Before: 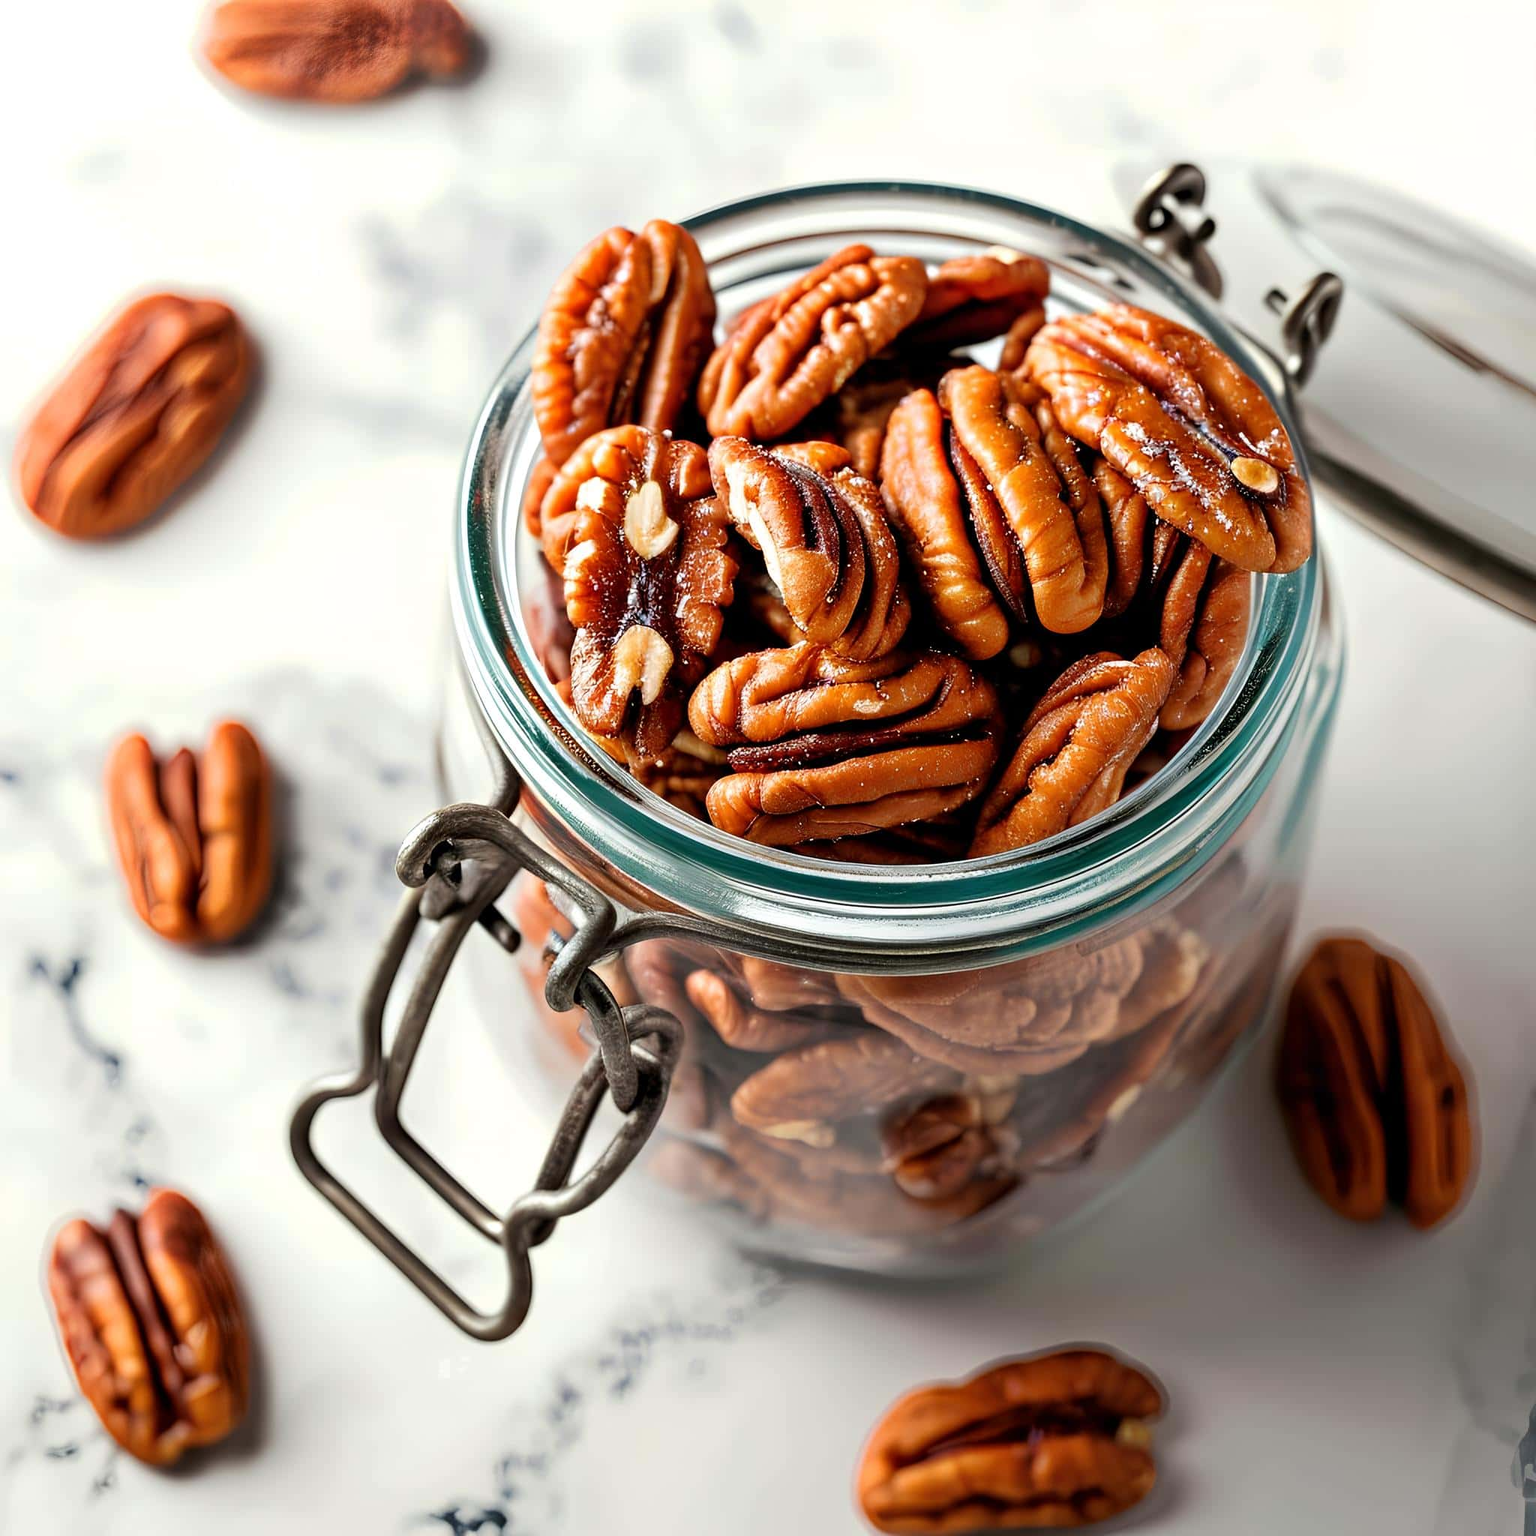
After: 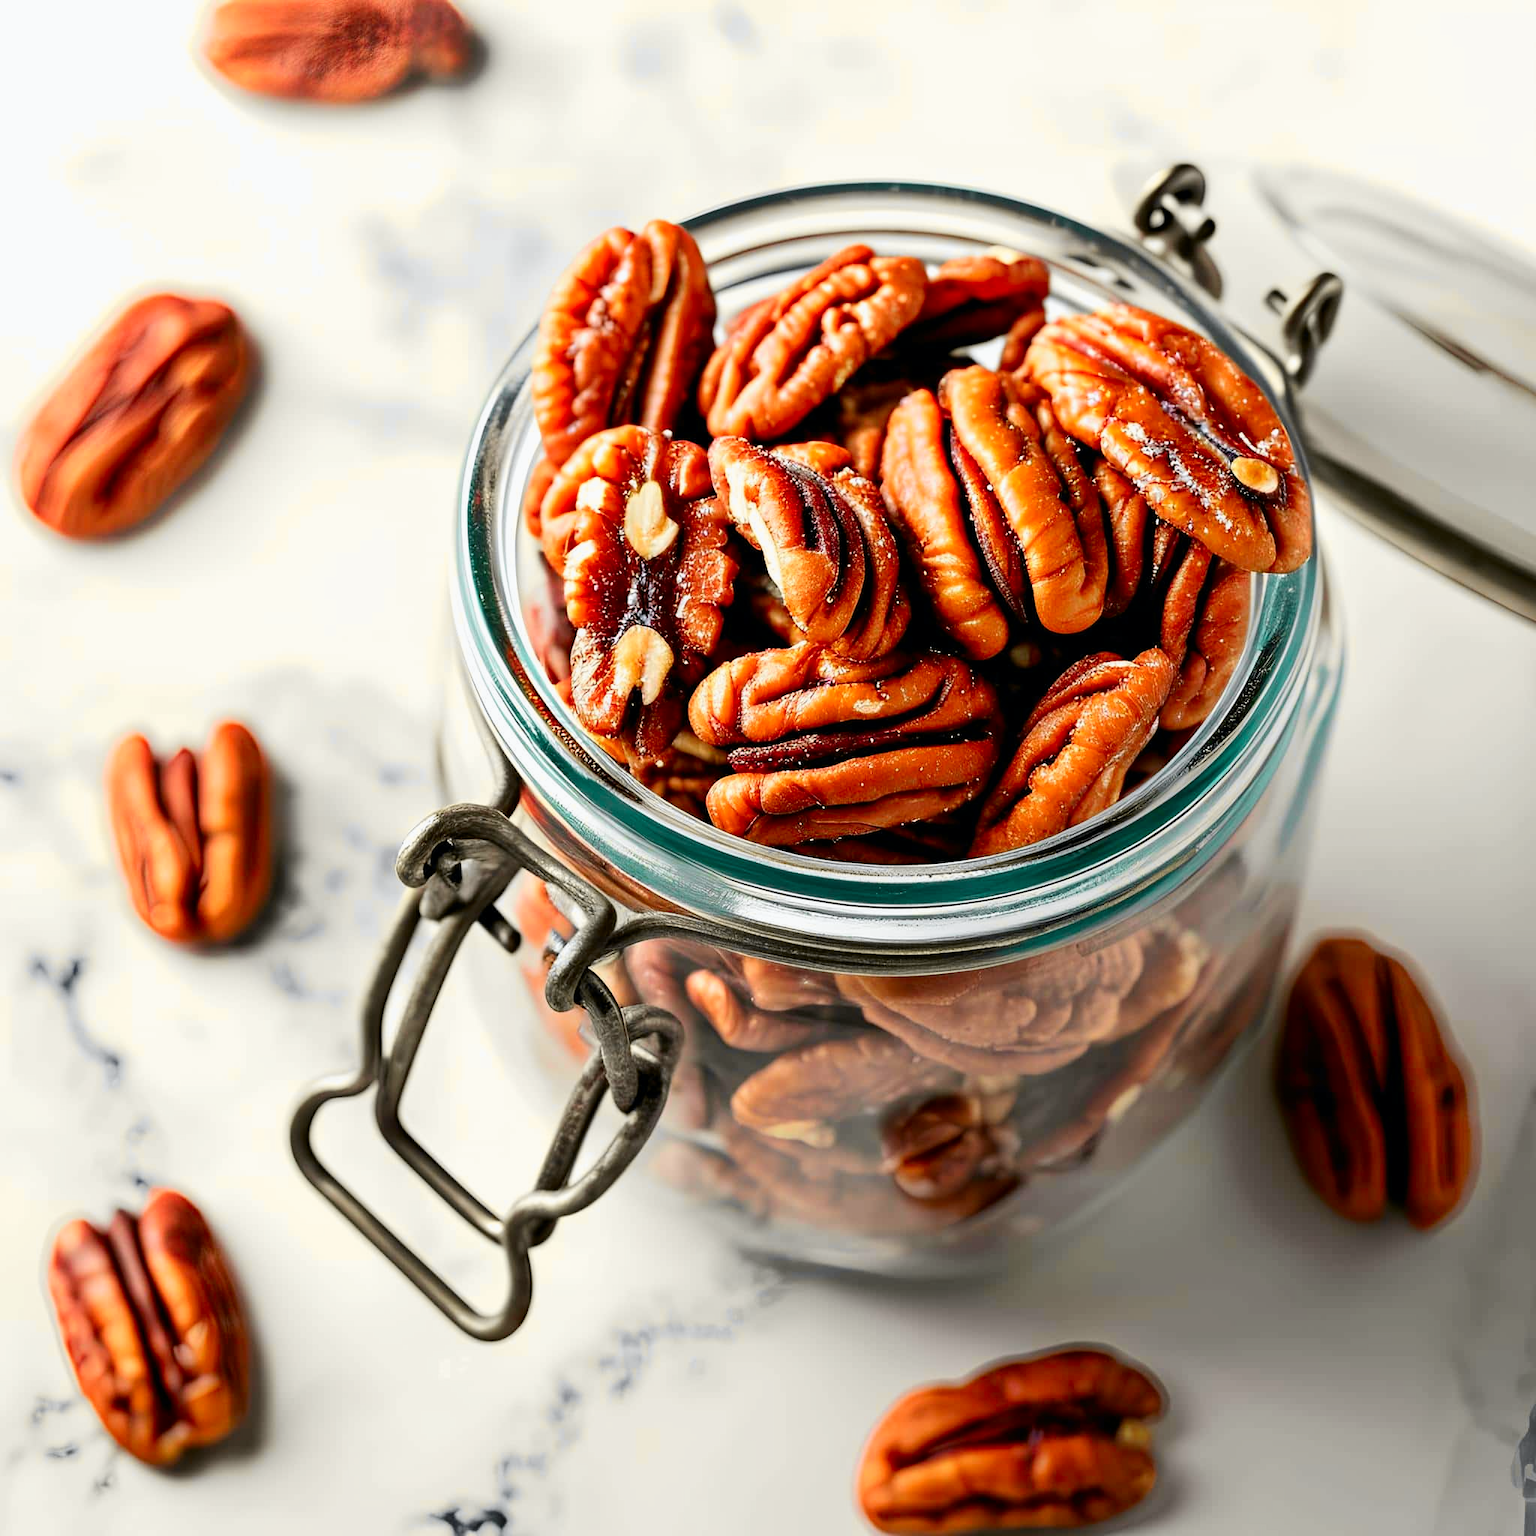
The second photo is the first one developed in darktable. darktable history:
tone curve: curves: ch0 [(0, 0) (0.071, 0.058) (0.266, 0.268) (0.498, 0.542) (0.766, 0.807) (1, 0.983)]; ch1 [(0, 0) (0.346, 0.307) (0.408, 0.387) (0.463, 0.465) (0.482, 0.493) (0.502, 0.499) (0.517, 0.505) (0.55, 0.554) (0.597, 0.61) (0.651, 0.698) (1, 1)]; ch2 [(0, 0) (0.346, 0.34) (0.434, 0.46) (0.485, 0.494) (0.5, 0.498) (0.509, 0.517) (0.526, 0.539) (0.583, 0.603) (0.625, 0.659) (1, 1)], color space Lab, independent channels, preserve colors none
